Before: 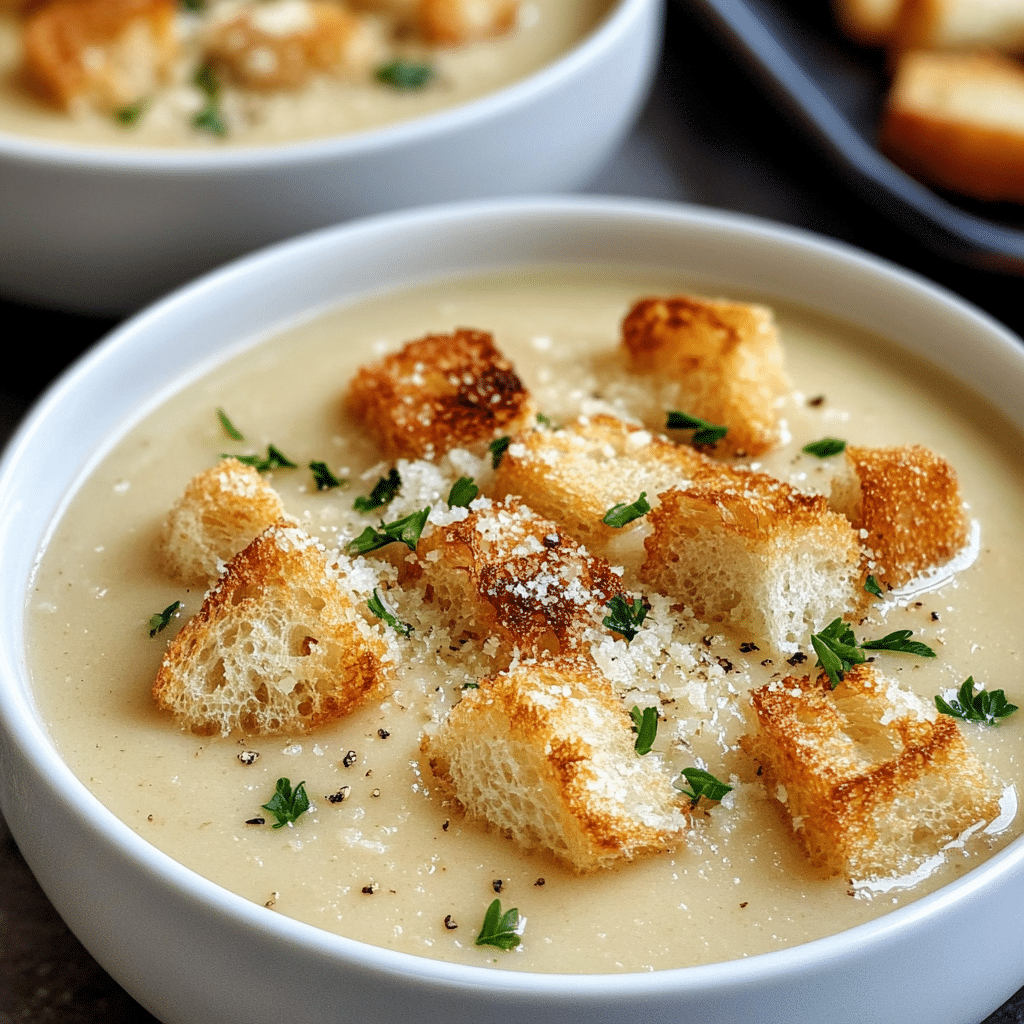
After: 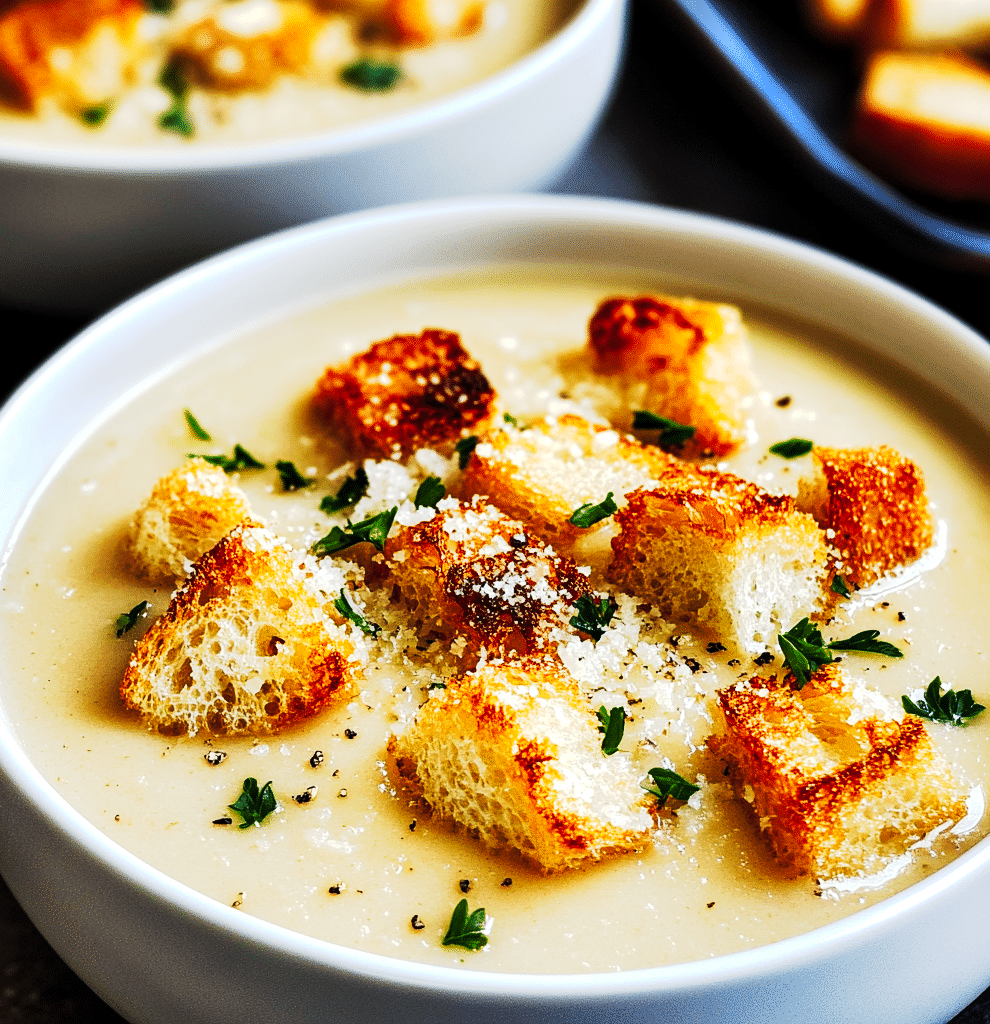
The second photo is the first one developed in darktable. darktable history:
tone curve: curves: ch0 [(0, 0) (0.003, 0.006) (0.011, 0.006) (0.025, 0.008) (0.044, 0.014) (0.069, 0.02) (0.1, 0.025) (0.136, 0.037) (0.177, 0.053) (0.224, 0.086) (0.277, 0.13) (0.335, 0.189) (0.399, 0.253) (0.468, 0.375) (0.543, 0.521) (0.623, 0.671) (0.709, 0.789) (0.801, 0.841) (0.898, 0.889) (1, 1)], preserve colors none
shadows and highlights: radius 44.78, white point adjustment 6.64, compress 79.65%, highlights color adjustment 78.42%, soften with gaussian
crop and rotate: left 3.238%
